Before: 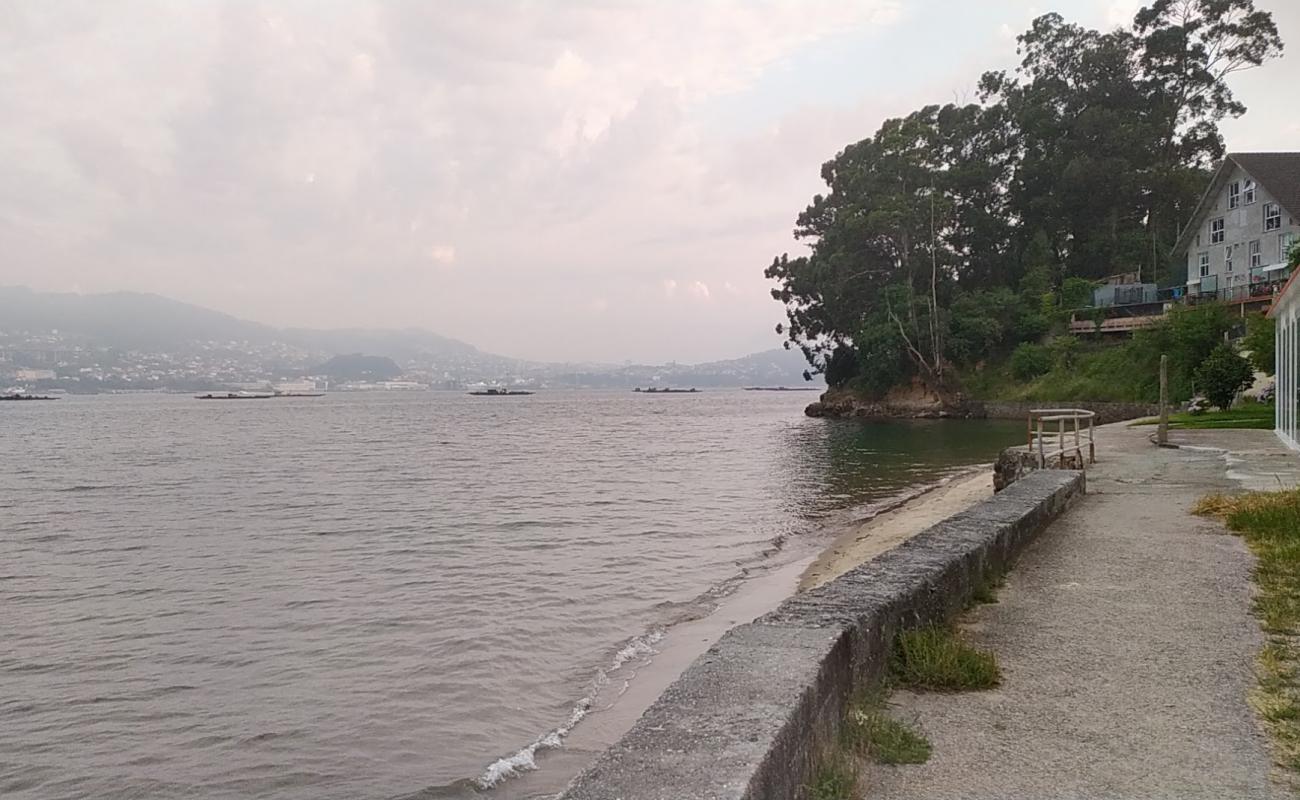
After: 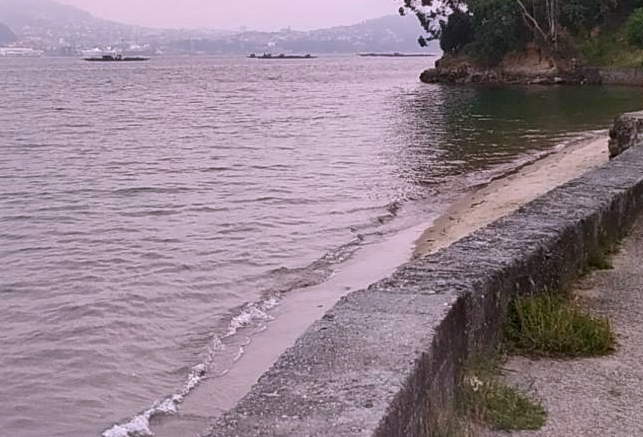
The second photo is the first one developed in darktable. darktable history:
local contrast: mode bilateral grid, contrast 20, coarseness 100, detail 150%, midtone range 0.2
crop: left 29.672%, top 41.786%, right 20.851%, bottom 3.487%
white balance: red 1.066, blue 1.119
